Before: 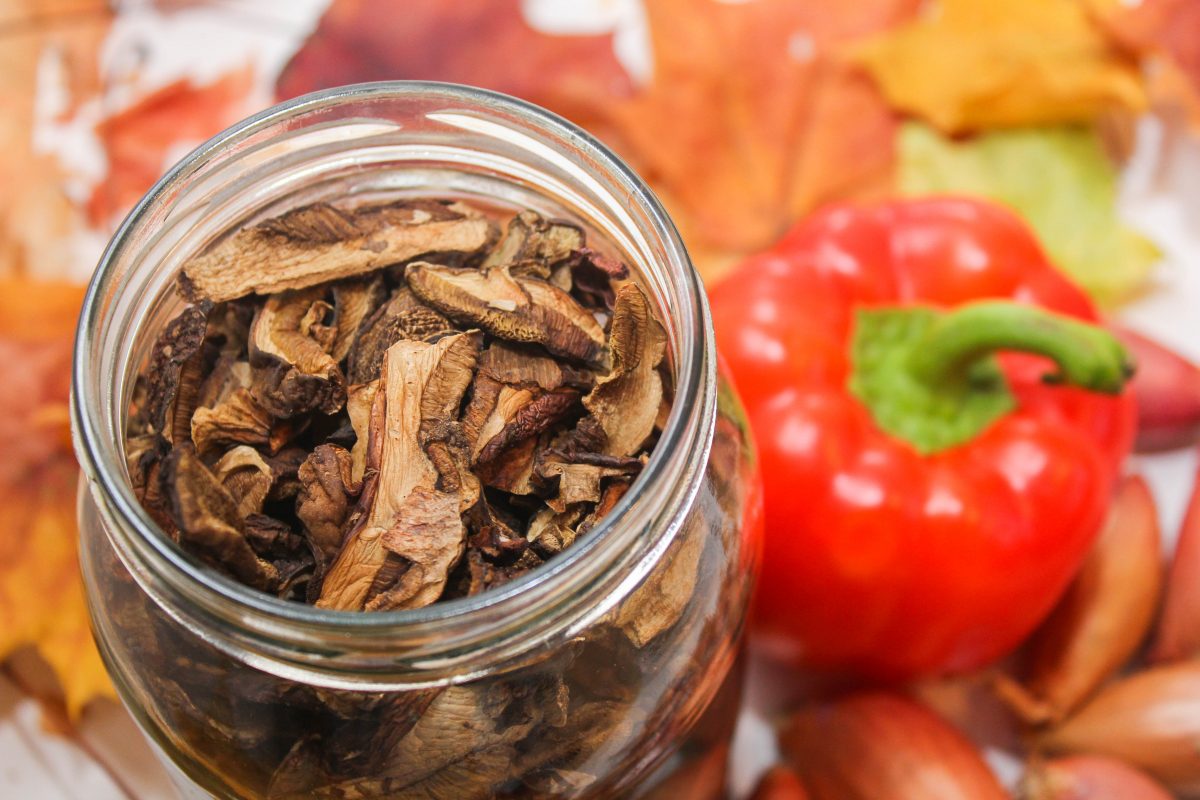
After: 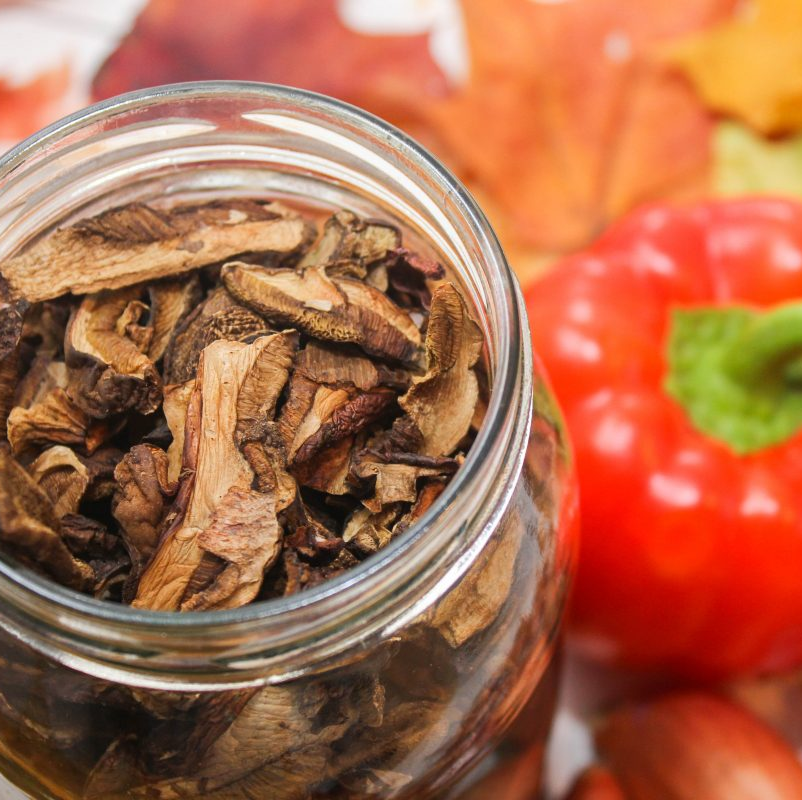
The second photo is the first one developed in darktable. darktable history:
crop: left 15.367%, right 17.793%
